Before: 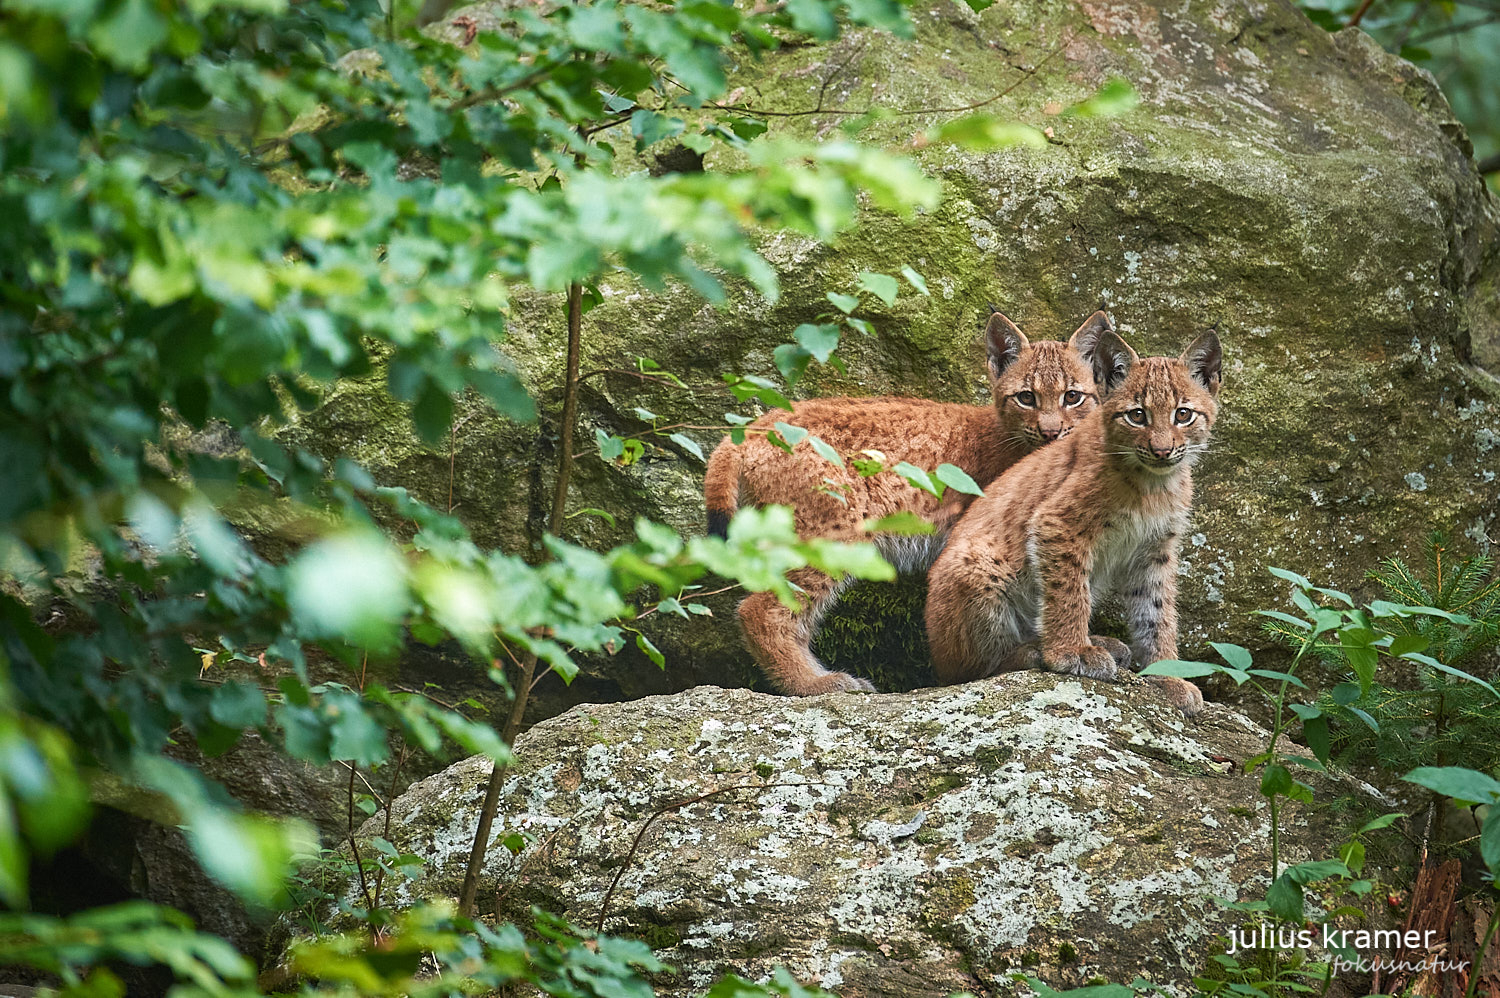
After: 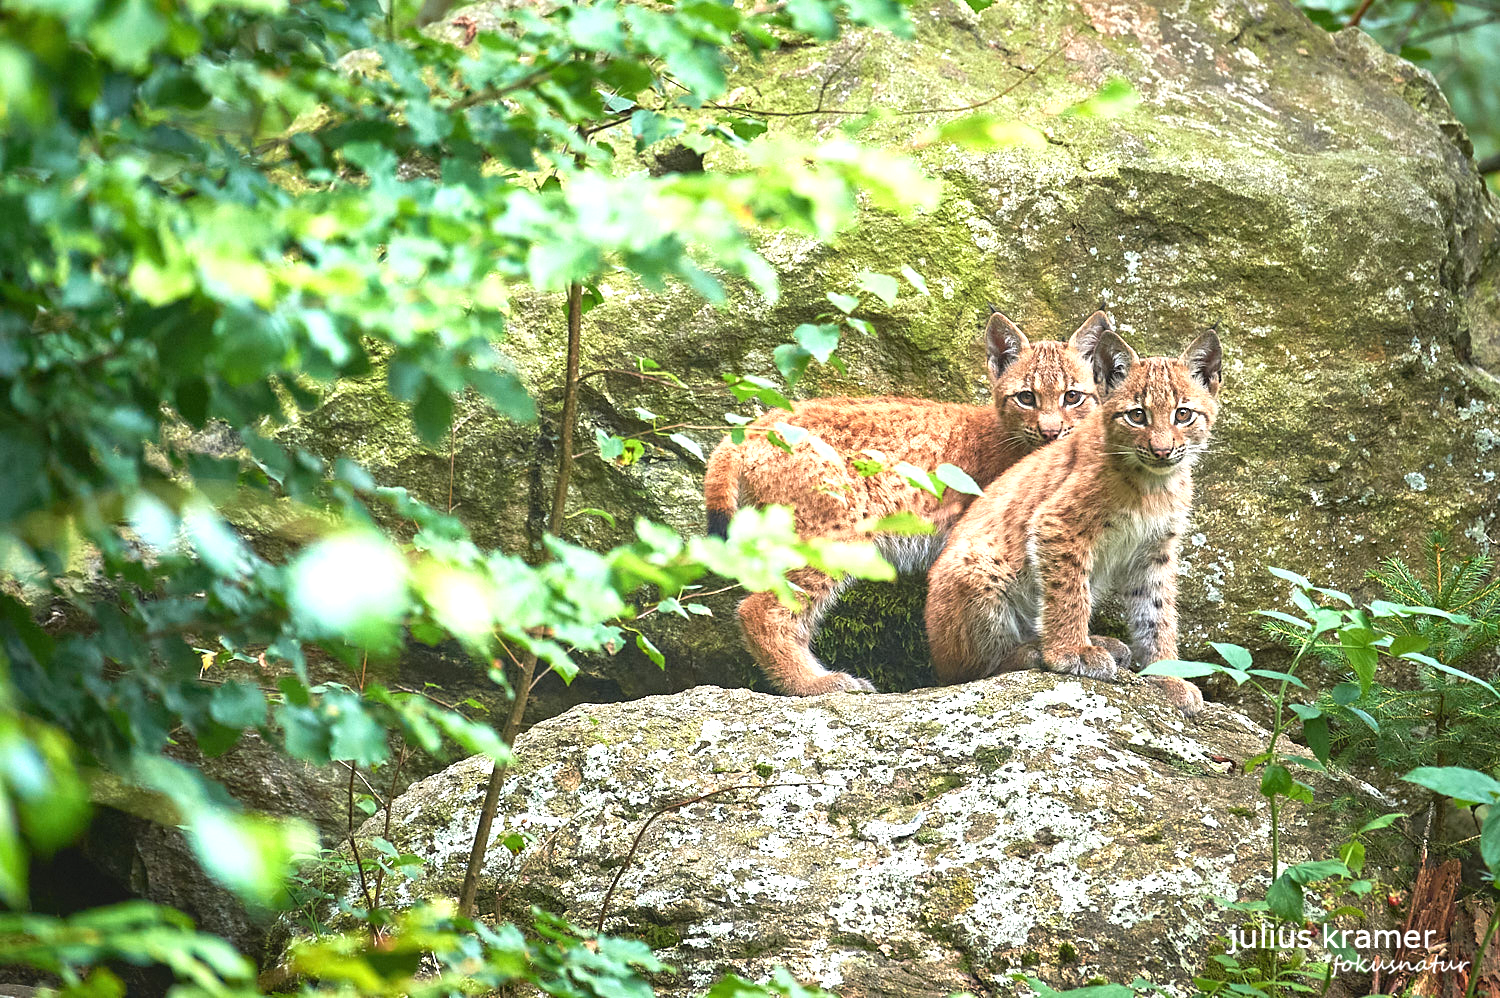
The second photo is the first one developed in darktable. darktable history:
exposure: black level correction 0, exposure 1.104 EV, compensate exposure bias true, compensate highlight preservation false
shadows and highlights: shadows 63.06, white point adjustment 0.474, highlights -33.59, compress 83.88%
